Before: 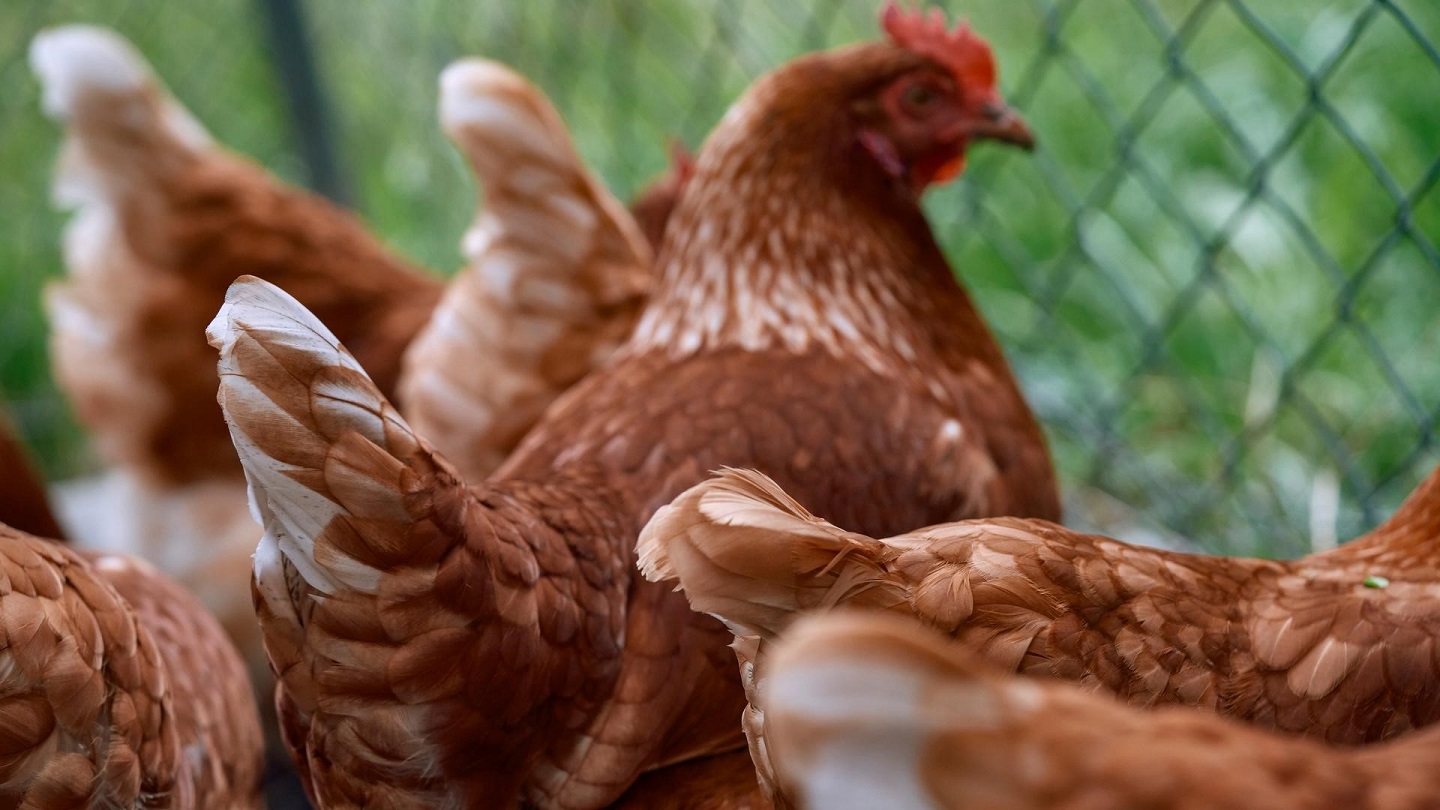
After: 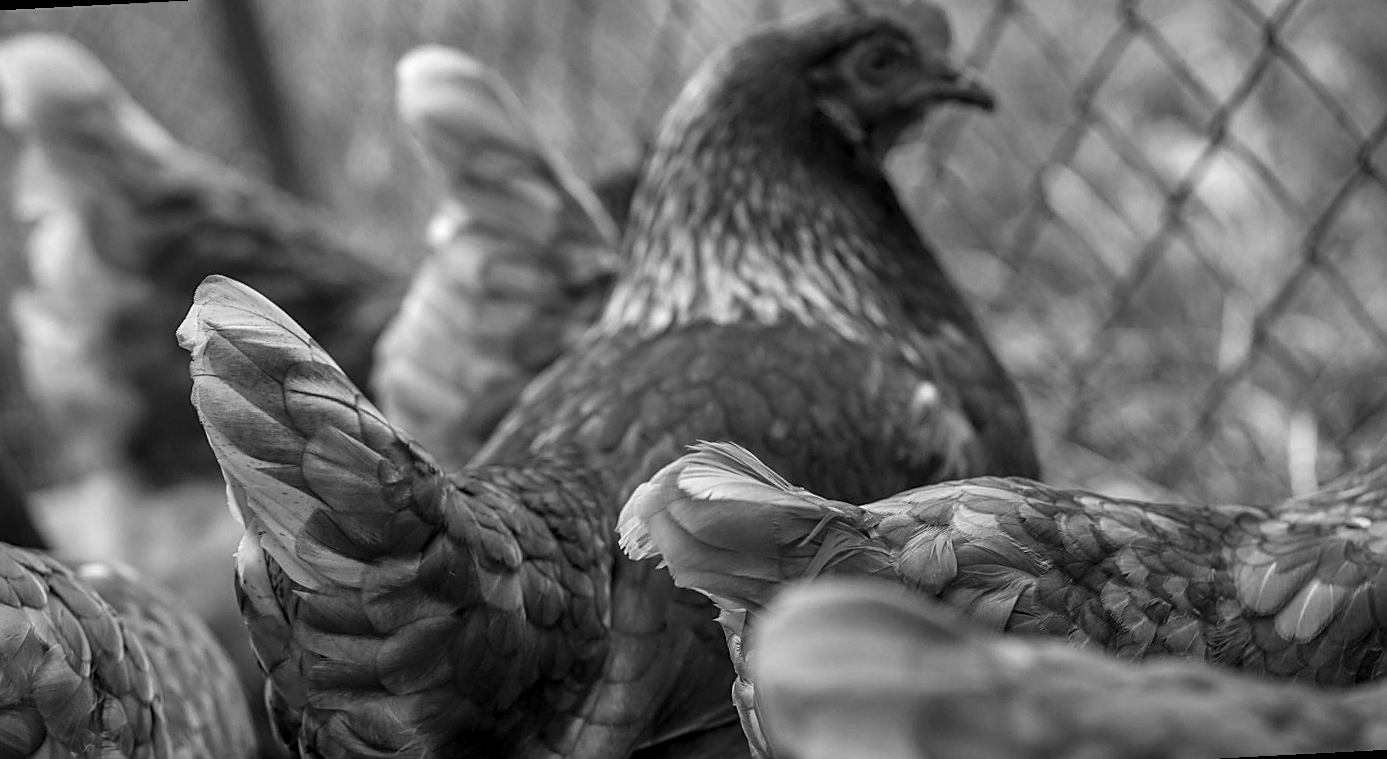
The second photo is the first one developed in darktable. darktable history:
rotate and perspective: rotation -3°, crop left 0.031, crop right 0.968, crop top 0.07, crop bottom 0.93
monochrome: on, module defaults
local contrast: on, module defaults
sharpen: on, module defaults
